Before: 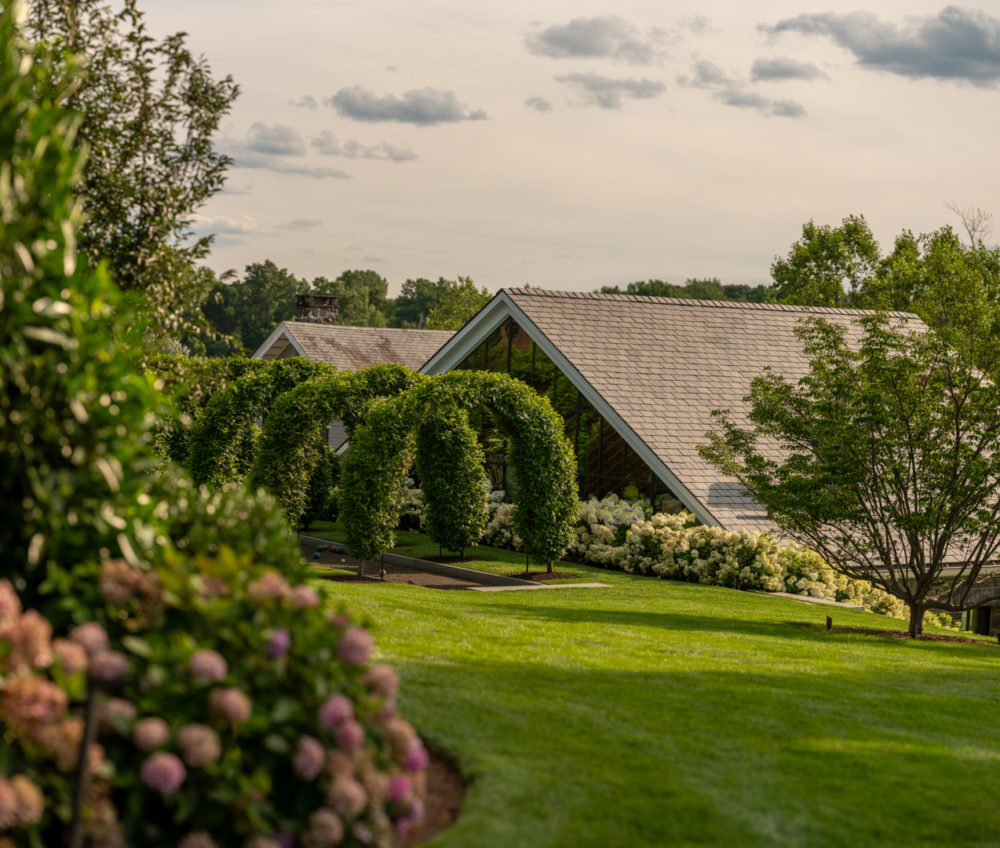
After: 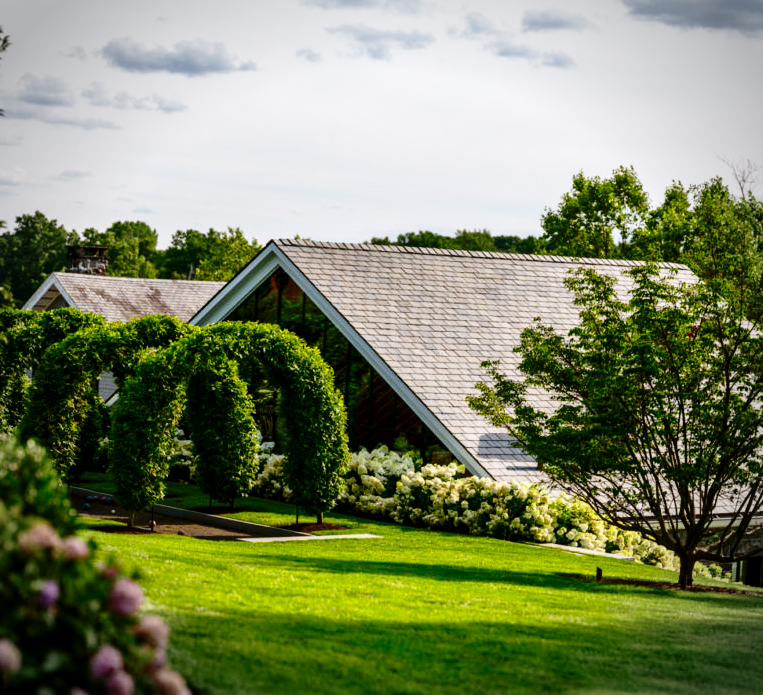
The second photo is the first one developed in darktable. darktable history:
white balance: red 0.926, green 1.003, blue 1.133
local contrast: mode bilateral grid, contrast 30, coarseness 25, midtone range 0.2
contrast brightness saturation: contrast 0.12, brightness -0.12, saturation 0.2
base curve: curves: ch0 [(0, 0) (0.036, 0.037) (0.121, 0.228) (0.46, 0.76) (0.859, 0.983) (1, 1)], preserve colors none
vignetting: automatic ratio true
crop: left 23.095%, top 5.827%, bottom 11.854%
